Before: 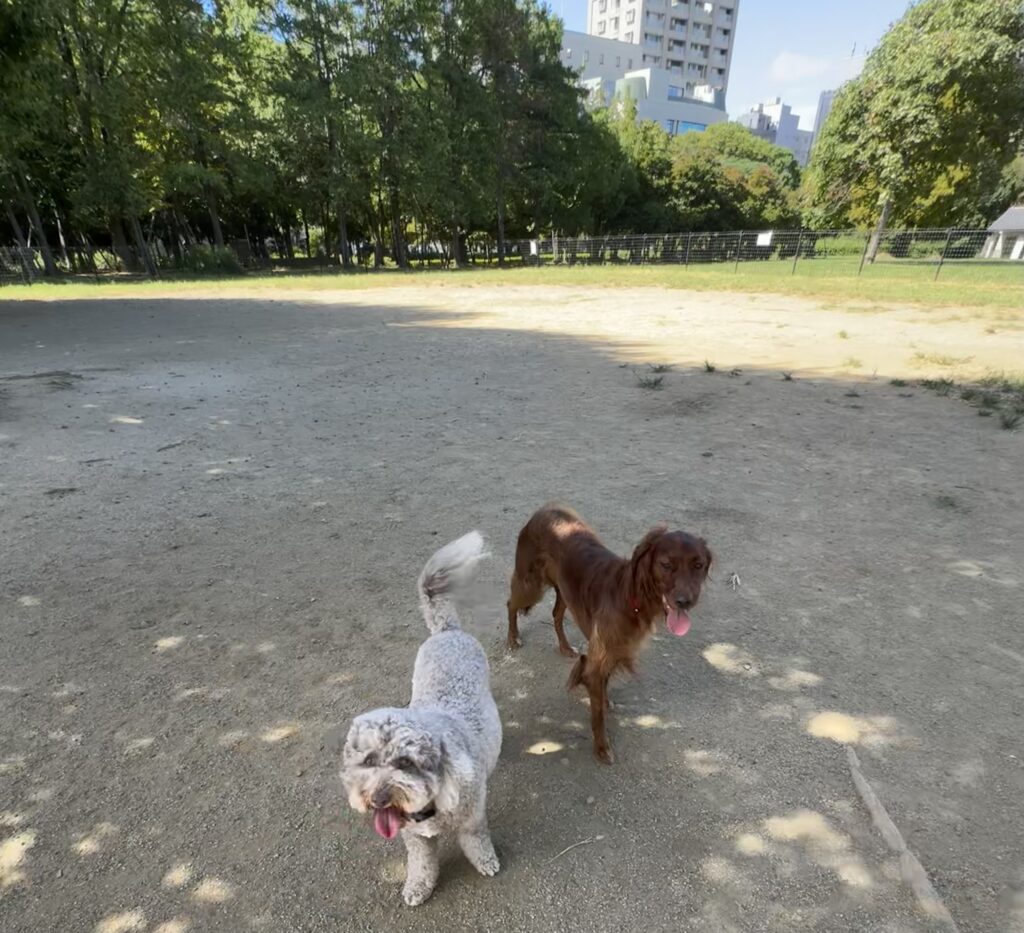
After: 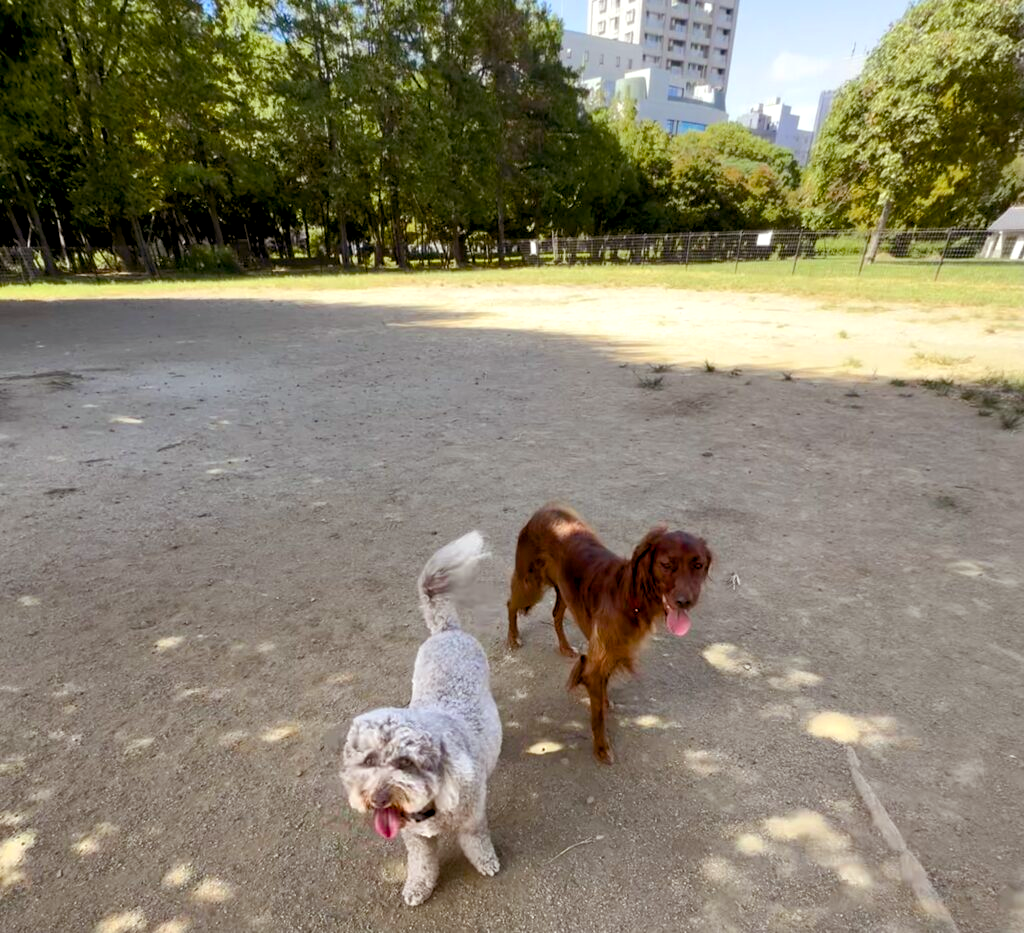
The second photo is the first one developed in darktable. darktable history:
color balance rgb: shadows lift › hue 85.86°, power › chroma 1.046%, power › hue 28.02°, global offset › luminance -0.837%, linear chroma grading › global chroma 8.743%, perceptual saturation grading › global saturation 20%, perceptual saturation grading › highlights -25.86%, perceptual saturation grading › shadows 24.594%, global vibrance 9.499%
exposure: exposure 0.212 EV, compensate exposure bias true, compensate highlight preservation false
